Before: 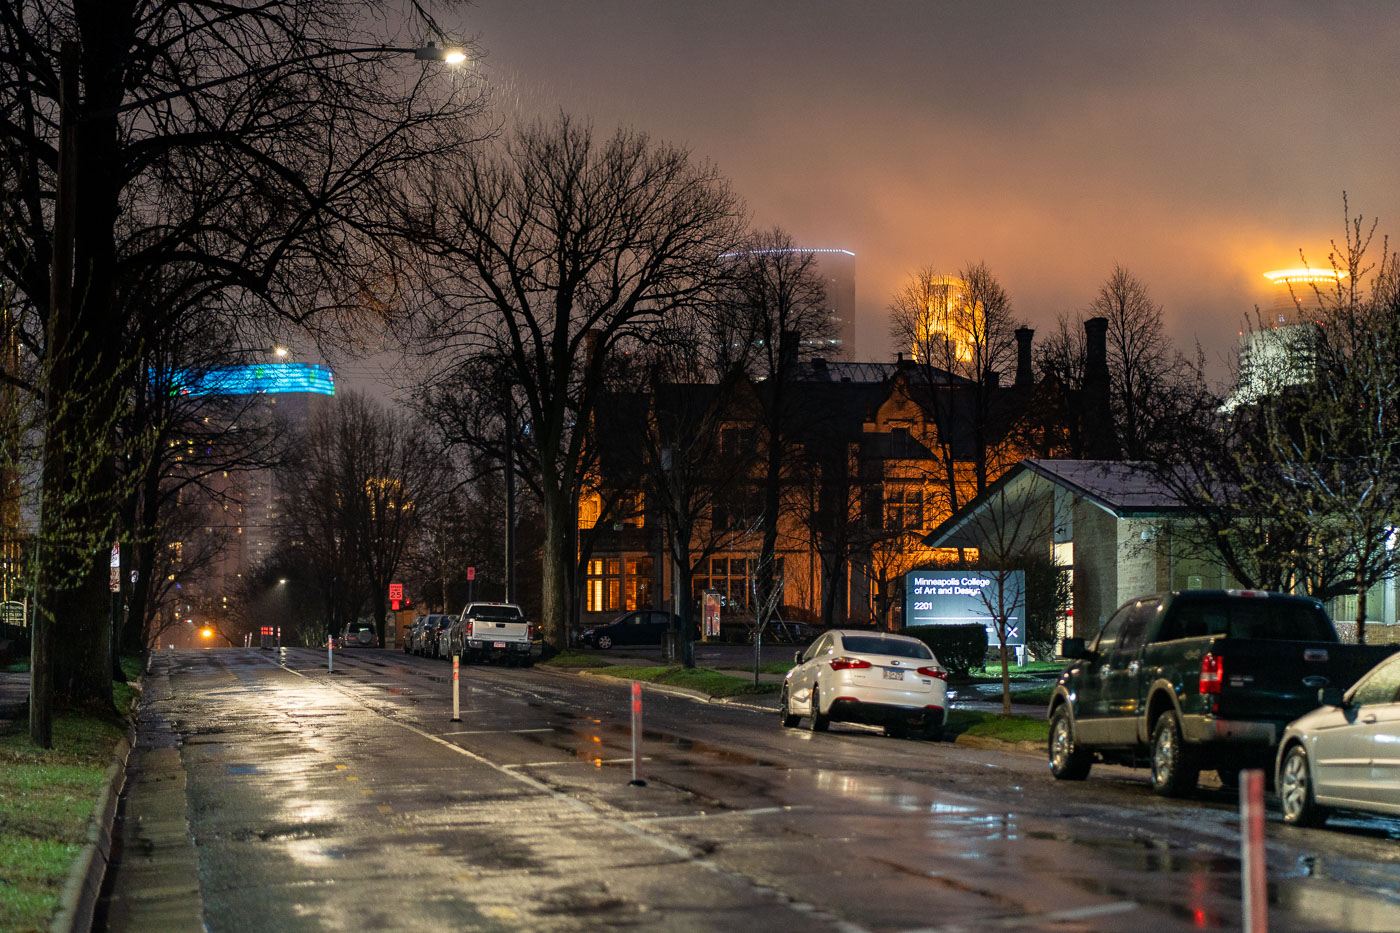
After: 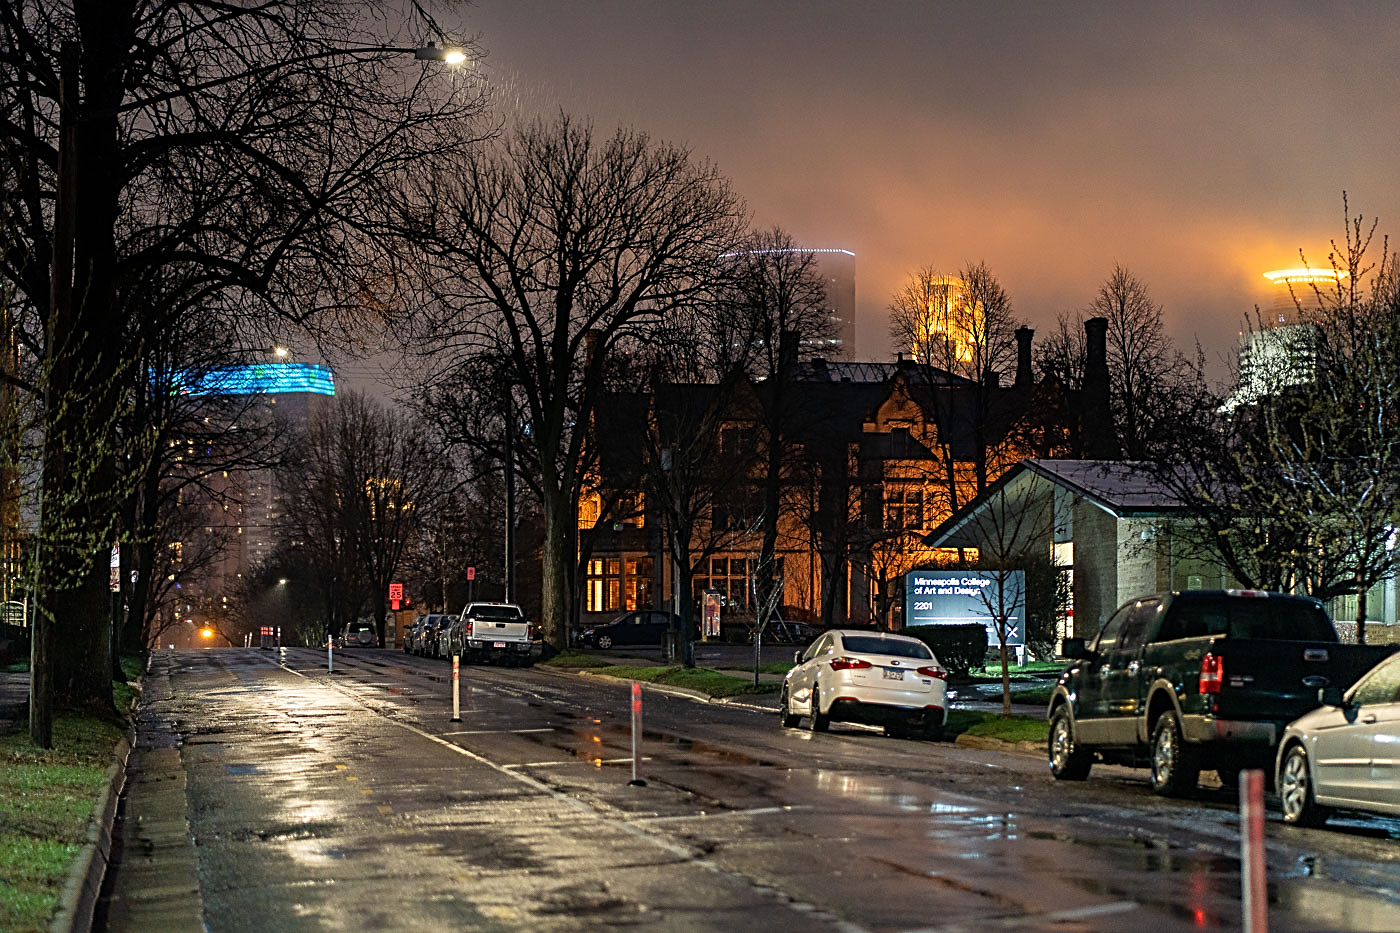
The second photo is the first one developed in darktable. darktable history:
sharpen: radius 2.808, amount 0.713
